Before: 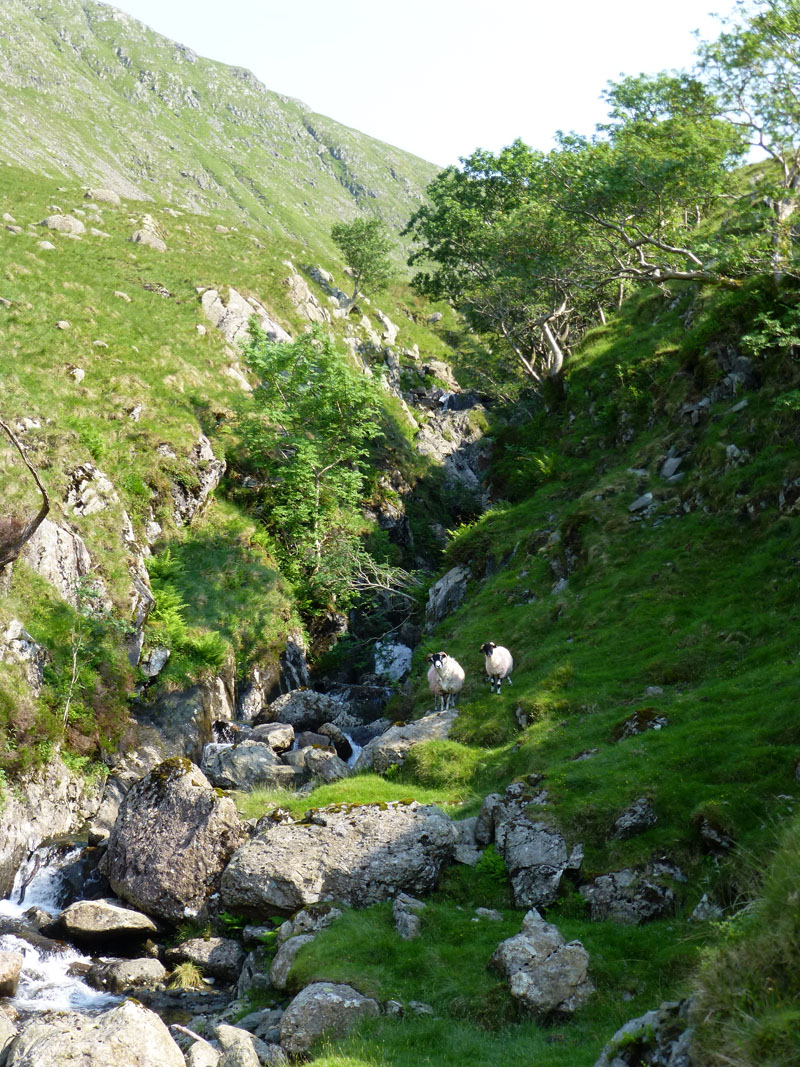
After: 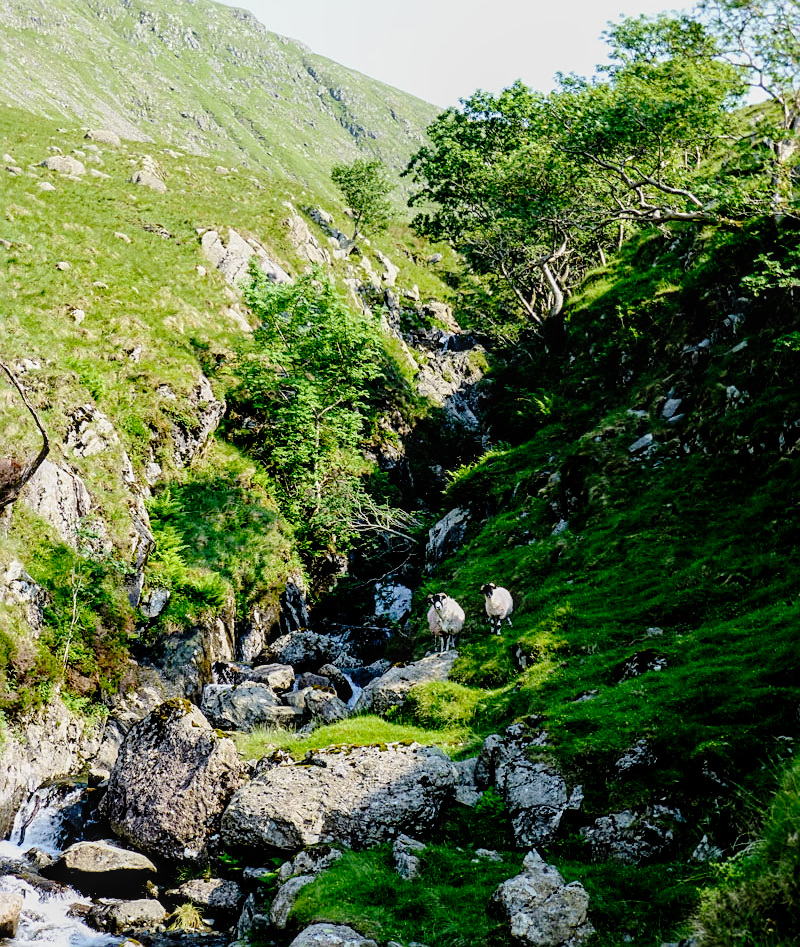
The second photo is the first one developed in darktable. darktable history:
tone equalizer: on, module defaults
crop and rotate: top 5.609%, bottom 5.609%
local contrast: on, module defaults
filmic rgb: black relative exposure -7.65 EV, white relative exposure 4.56 EV, hardness 3.61, color science v6 (2022)
tone curve: curves: ch0 [(0, 0) (0.003, 0) (0.011, 0.001) (0.025, 0.001) (0.044, 0.002) (0.069, 0.007) (0.1, 0.015) (0.136, 0.027) (0.177, 0.066) (0.224, 0.122) (0.277, 0.219) (0.335, 0.327) (0.399, 0.432) (0.468, 0.527) (0.543, 0.615) (0.623, 0.695) (0.709, 0.777) (0.801, 0.874) (0.898, 0.973) (1, 1)], preserve colors none
sharpen: on, module defaults
